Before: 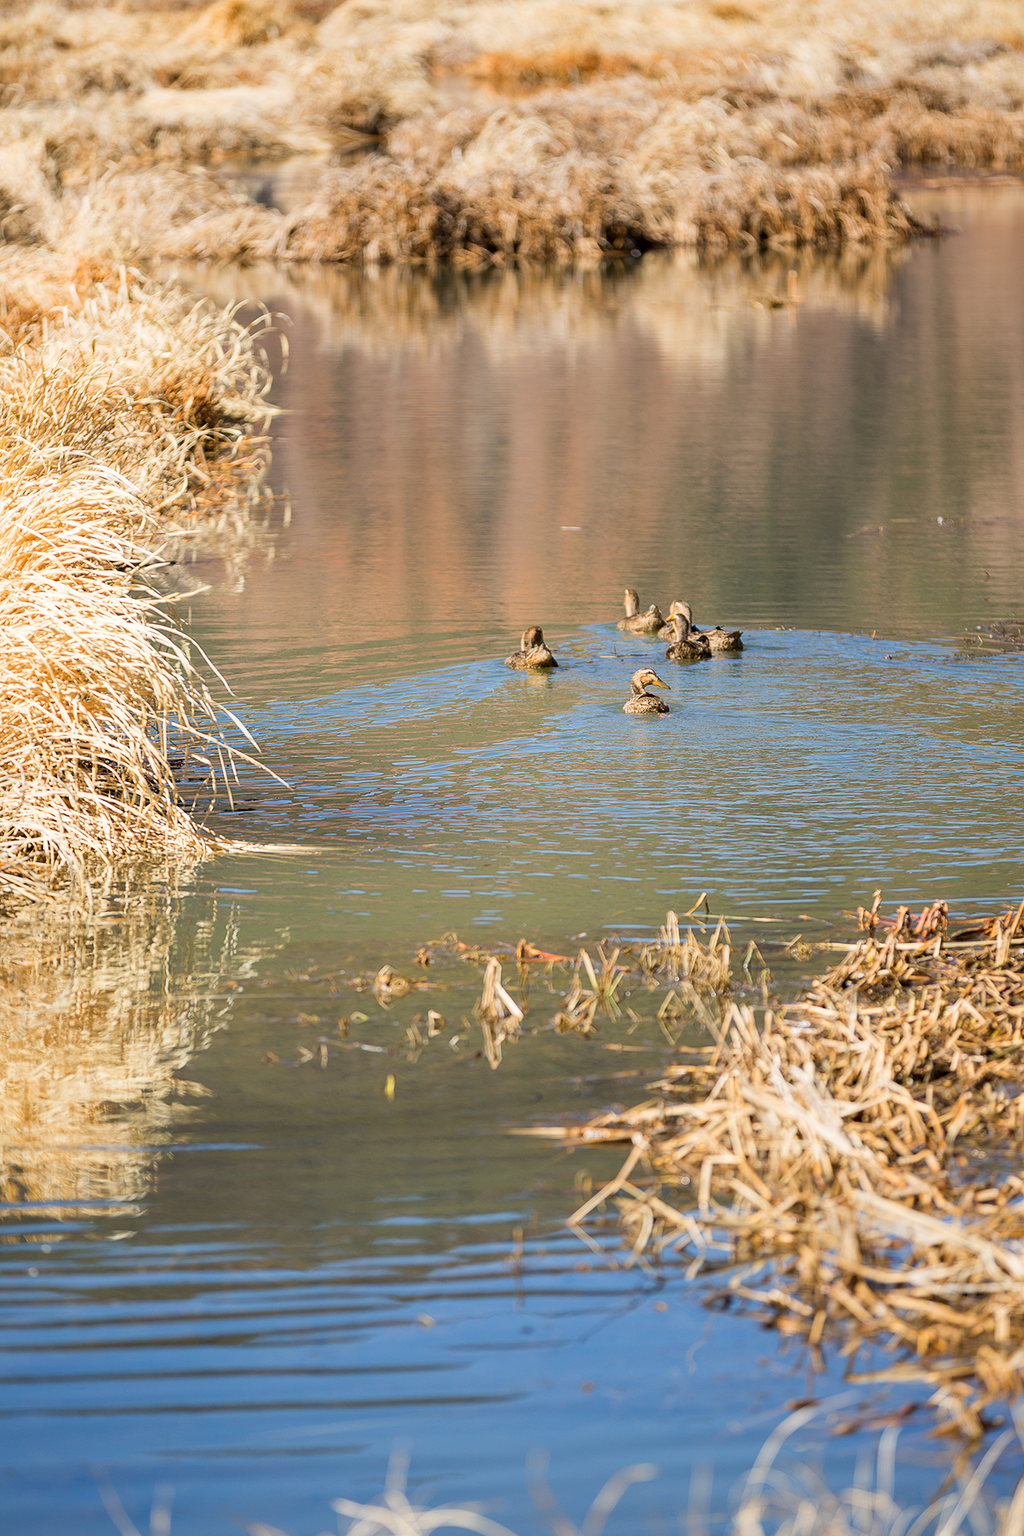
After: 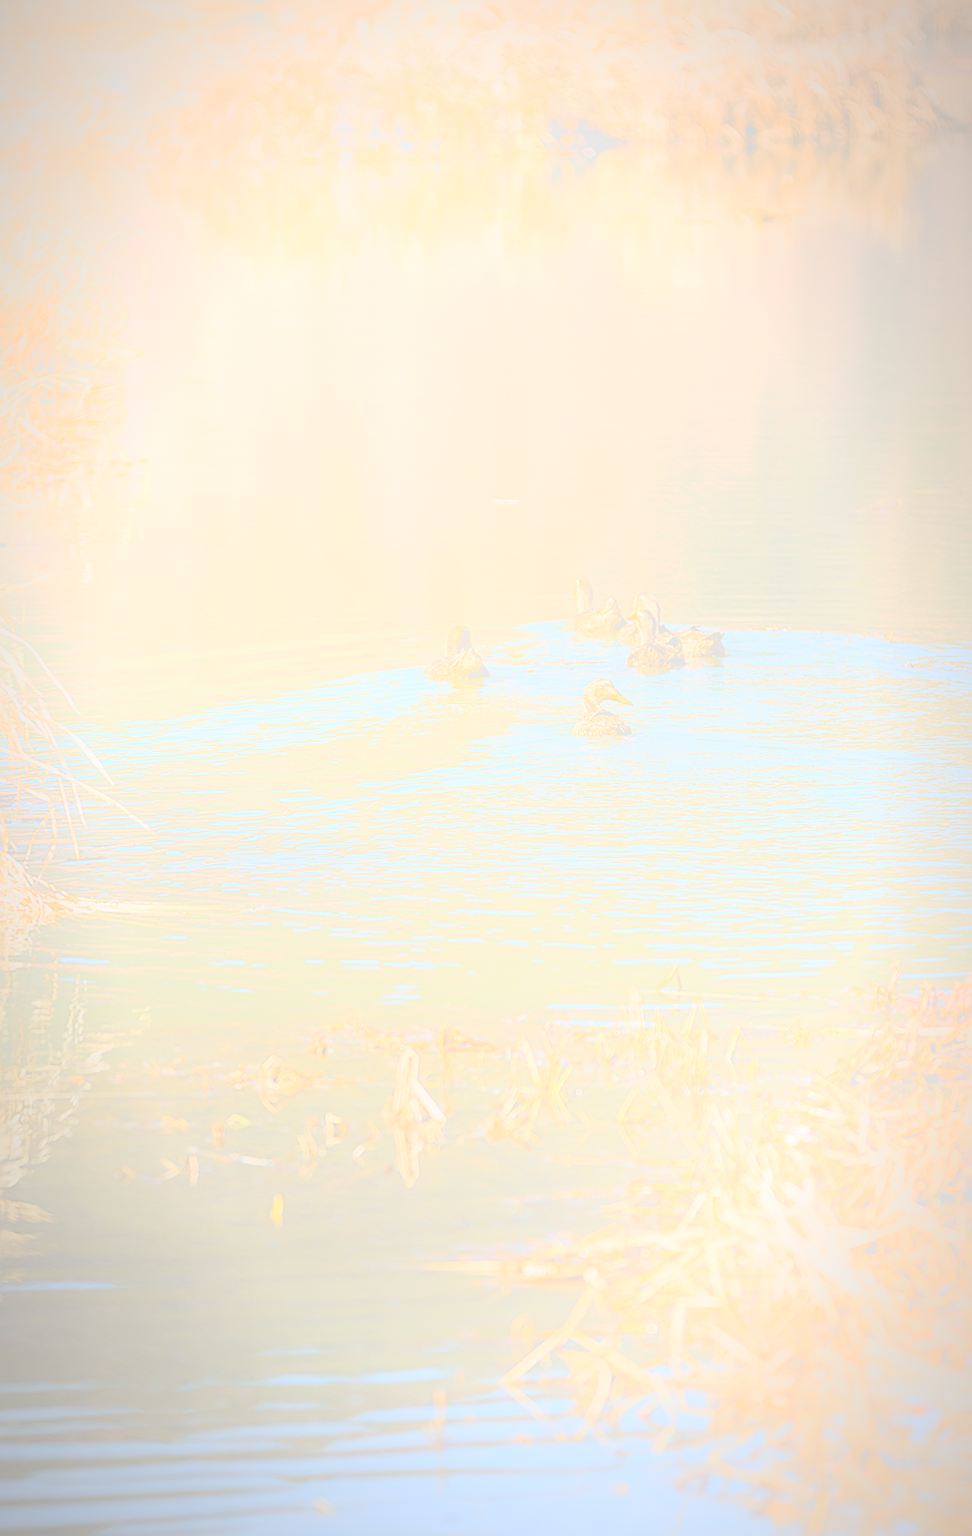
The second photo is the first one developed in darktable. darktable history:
white balance: red 1.009, blue 0.985
crop: left 16.768%, top 8.653%, right 8.362%, bottom 12.485%
sharpen: on, module defaults
bloom: size 70%, threshold 25%, strength 70%
filmic rgb: black relative exposure -7.65 EV, white relative exposure 4.56 EV, hardness 3.61, color science v6 (2022)
vignetting: fall-off radius 70%, automatic ratio true
contrast brightness saturation: contrast 0.1, saturation -0.36
